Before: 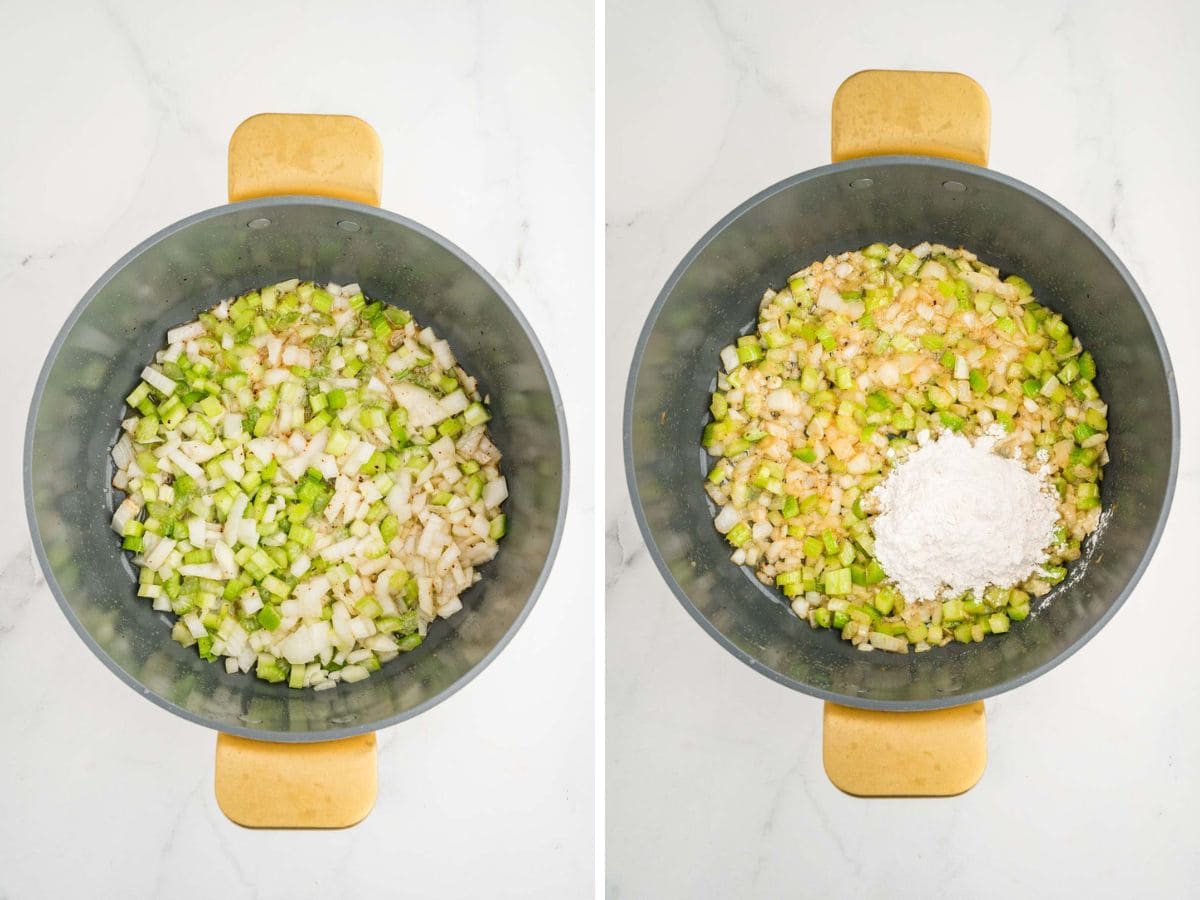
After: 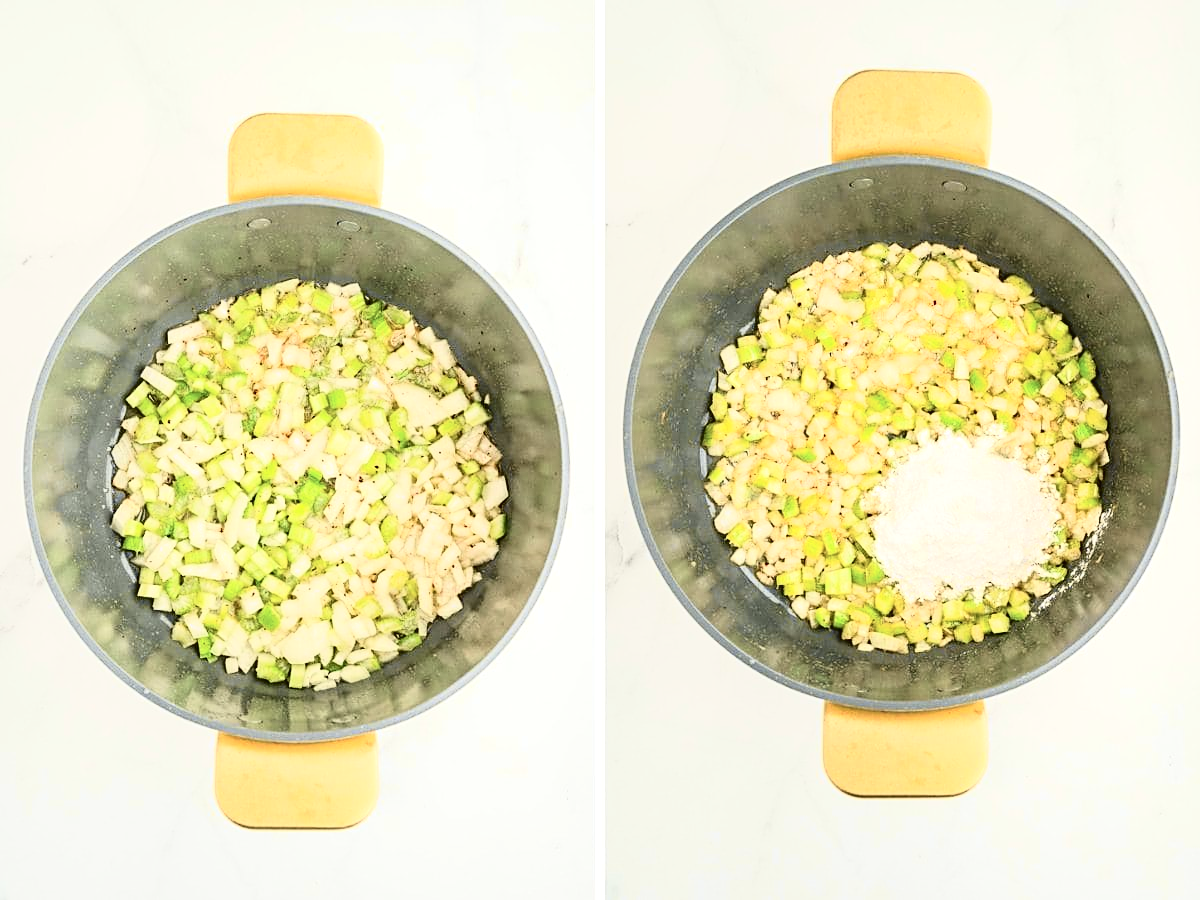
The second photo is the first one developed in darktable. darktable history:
tone curve: curves: ch0 [(0, 0.023) (0.087, 0.065) (0.184, 0.168) (0.45, 0.54) (0.57, 0.683) (0.706, 0.841) (0.877, 0.948) (1, 0.984)]; ch1 [(0, 0) (0.388, 0.369) (0.447, 0.447) (0.505, 0.5) (0.534, 0.528) (0.57, 0.571) (0.592, 0.602) (0.644, 0.663) (1, 1)]; ch2 [(0, 0) (0.314, 0.223) (0.427, 0.405) (0.492, 0.496) (0.524, 0.547) (0.534, 0.57) (0.583, 0.605) (0.673, 0.667) (1, 1)], color space Lab, independent channels, preserve colors none
sharpen: on, module defaults
exposure: black level correction 0, exposure 0.3 EV, compensate highlight preservation false
